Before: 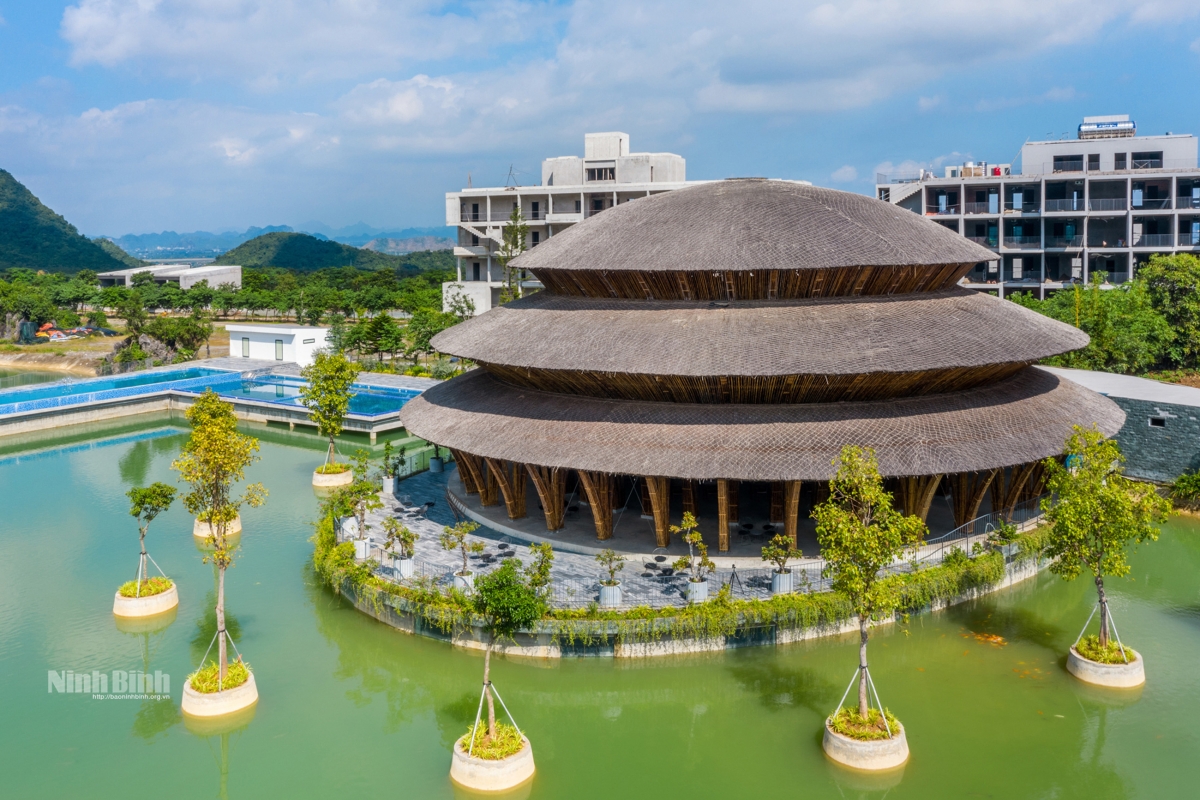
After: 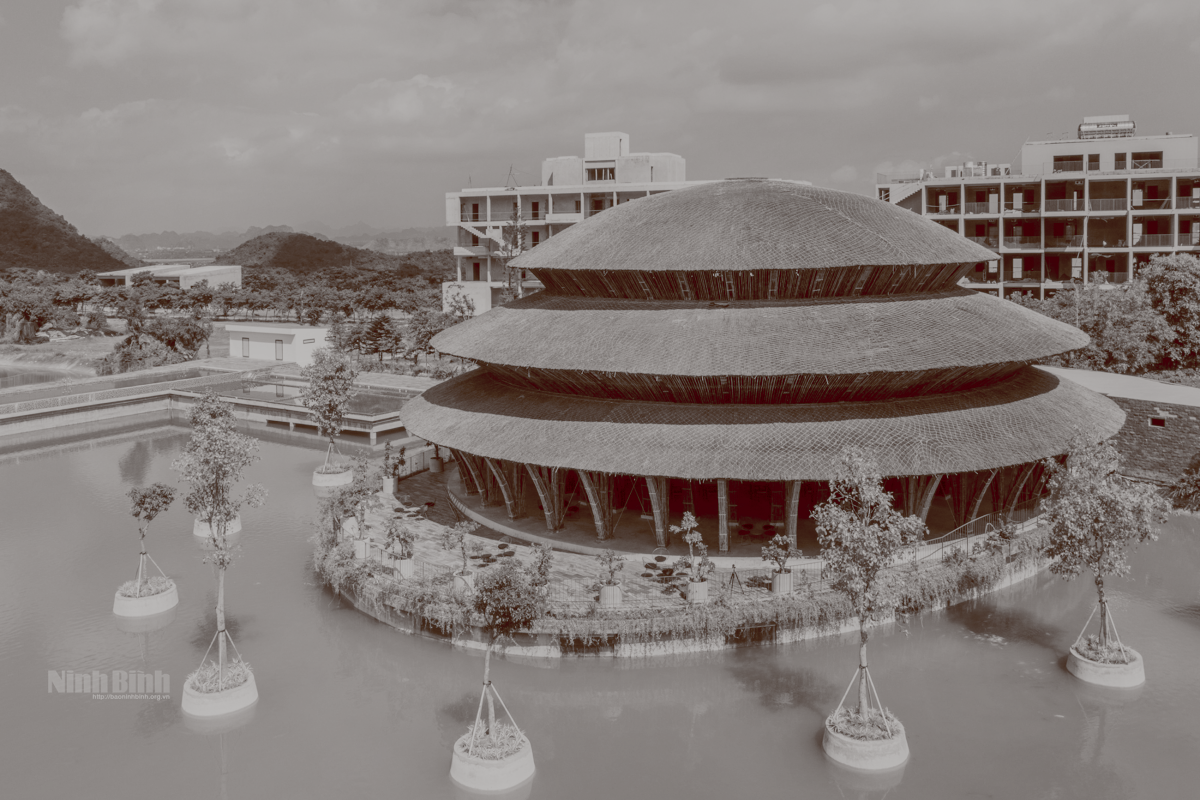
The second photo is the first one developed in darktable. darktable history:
color balance rgb: shadows lift › luminance 1%, shadows lift › chroma 0.2%, shadows lift › hue 20°, power › luminance 1%, power › chroma 0.4%, power › hue 34°, highlights gain › luminance 0.8%, highlights gain › chroma 0.4%, highlights gain › hue 44°, global offset › chroma 0.4%, global offset › hue 34°, white fulcrum 0.08 EV, linear chroma grading › shadows -7%, linear chroma grading › highlights -7%, linear chroma grading › global chroma -10%, linear chroma grading › mid-tones -8%, perceptual saturation grading › global saturation -28%, perceptual saturation grading › highlights -20%, perceptual saturation grading › mid-tones -24%, perceptual saturation grading › shadows -24%, perceptual brilliance grading › global brilliance -1%, perceptual brilliance grading › highlights -1%, perceptual brilliance grading › mid-tones -1%, perceptual brilliance grading › shadows -1%, global vibrance -17%, contrast -6%
color equalizer: saturation › red 0.22, saturation › orange 0.24, saturation › yellow 0.26, saturation › green 0.22, saturation › cyan 0.18, saturation › blue 0.18, saturation › lavender 0.22, saturation › magenta 0.22, brightness › green 0.98, brightness › cyan 0.98, brightness › blue 0.98
sigmoid: contrast 1.05, skew -0.15
tone equalizer: -7 EV 0.18 EV, -6 EV 0.12 EV, -5 EV 0.08 EV, -4 EV 0.04 EV, -2 EV -0.02 EV, -1 EV -0.04 EV, +0 EV -0.06 EV, luminance estimator HSV value / RGB max
